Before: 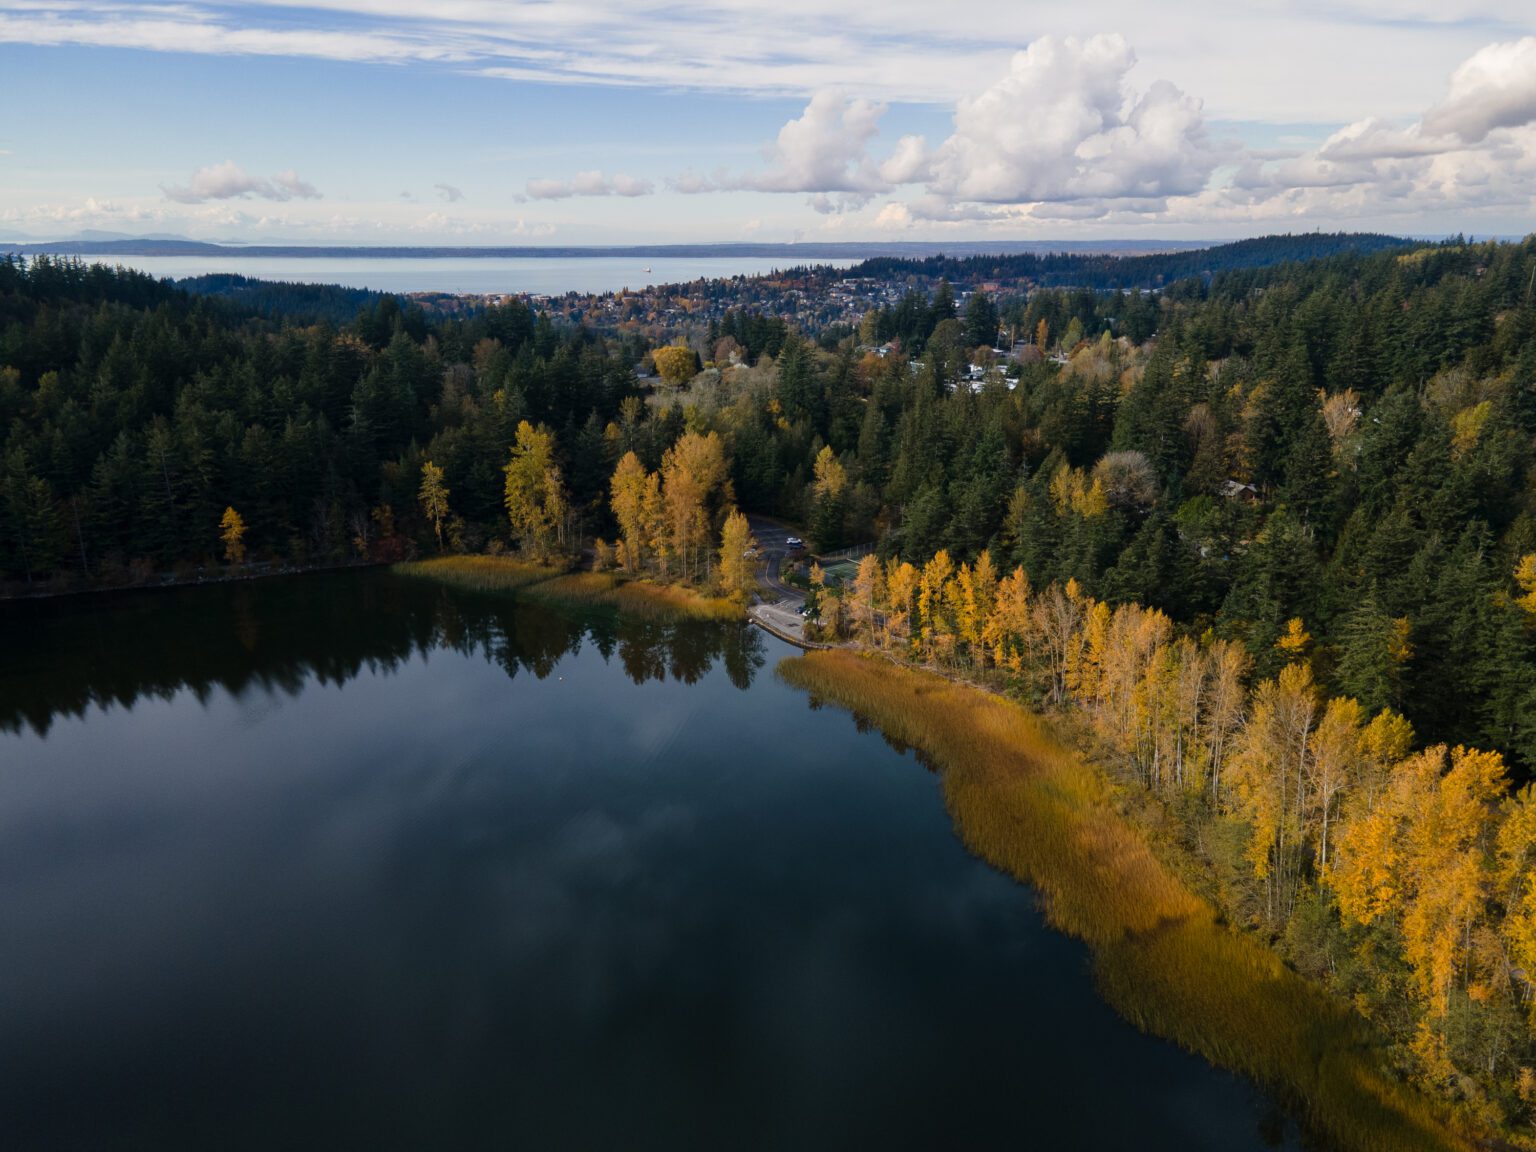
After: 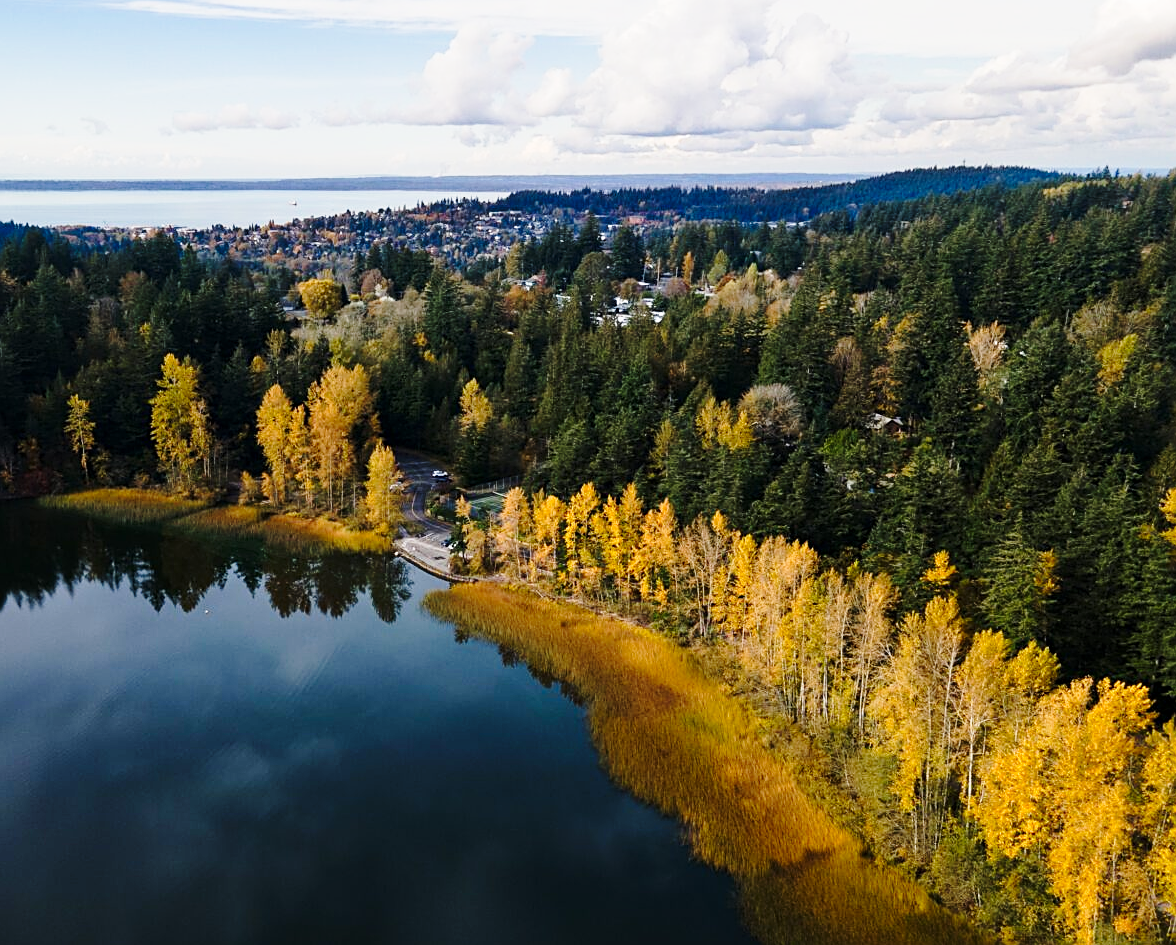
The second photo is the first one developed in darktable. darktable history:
crop: left 23.095%, top 5.827%, bottom 11.854%
contrast equalizer: octaves 7, y [[0.6 ×6], [0.55 ×6], [0 ×6], [0 ×6], [0 ×6]], mix 0.15
sharpen: on, module defaults
base curve: curves: ch0 [(0, 0) (0.028, 0.03) (0.121, 0.232) (0.46, 0.748) (0.859, 0.968) (1, 1)], preserve colors none
